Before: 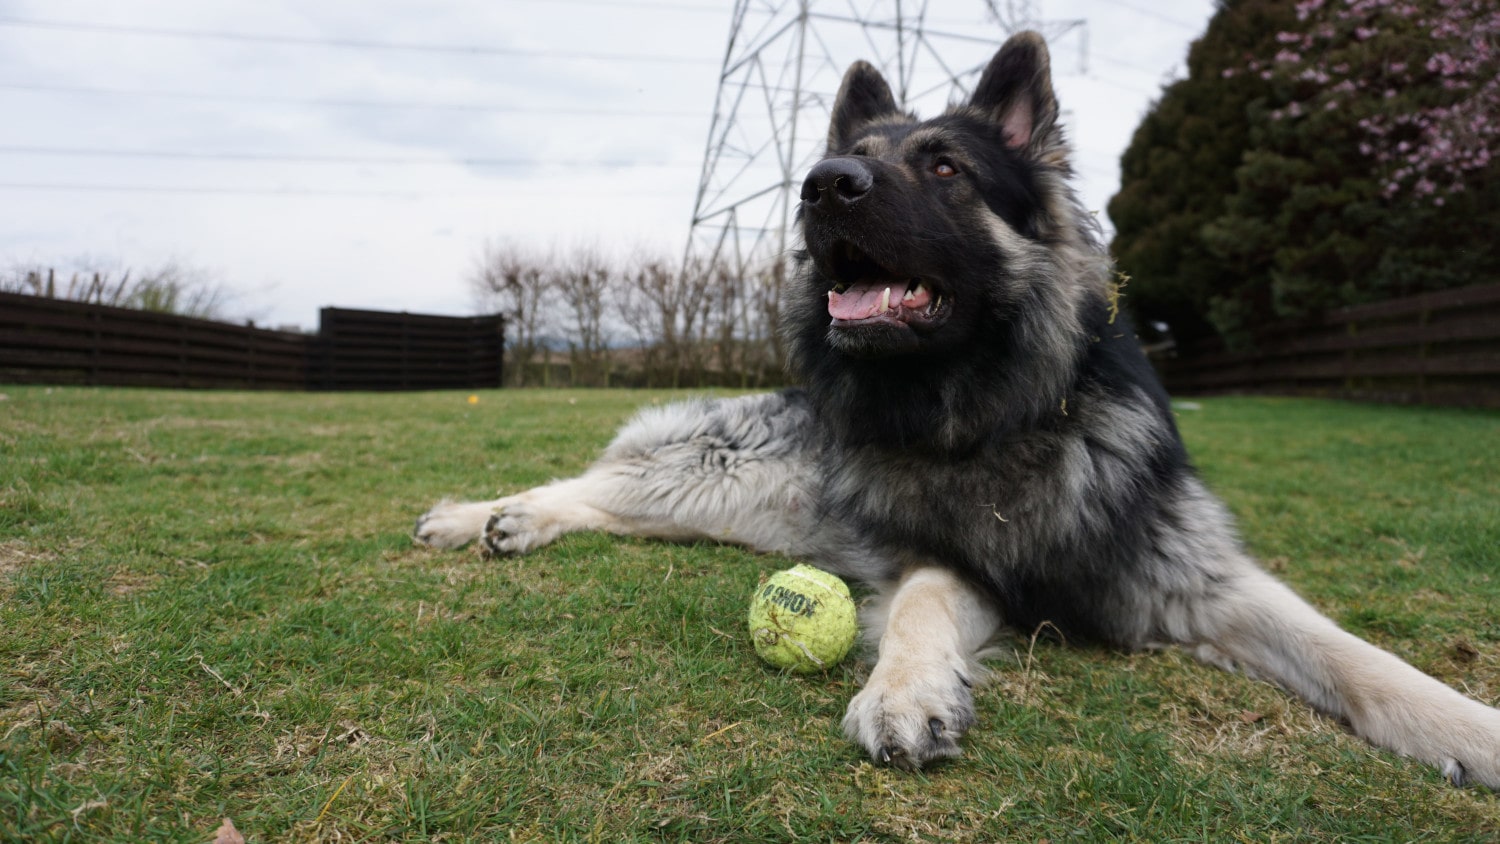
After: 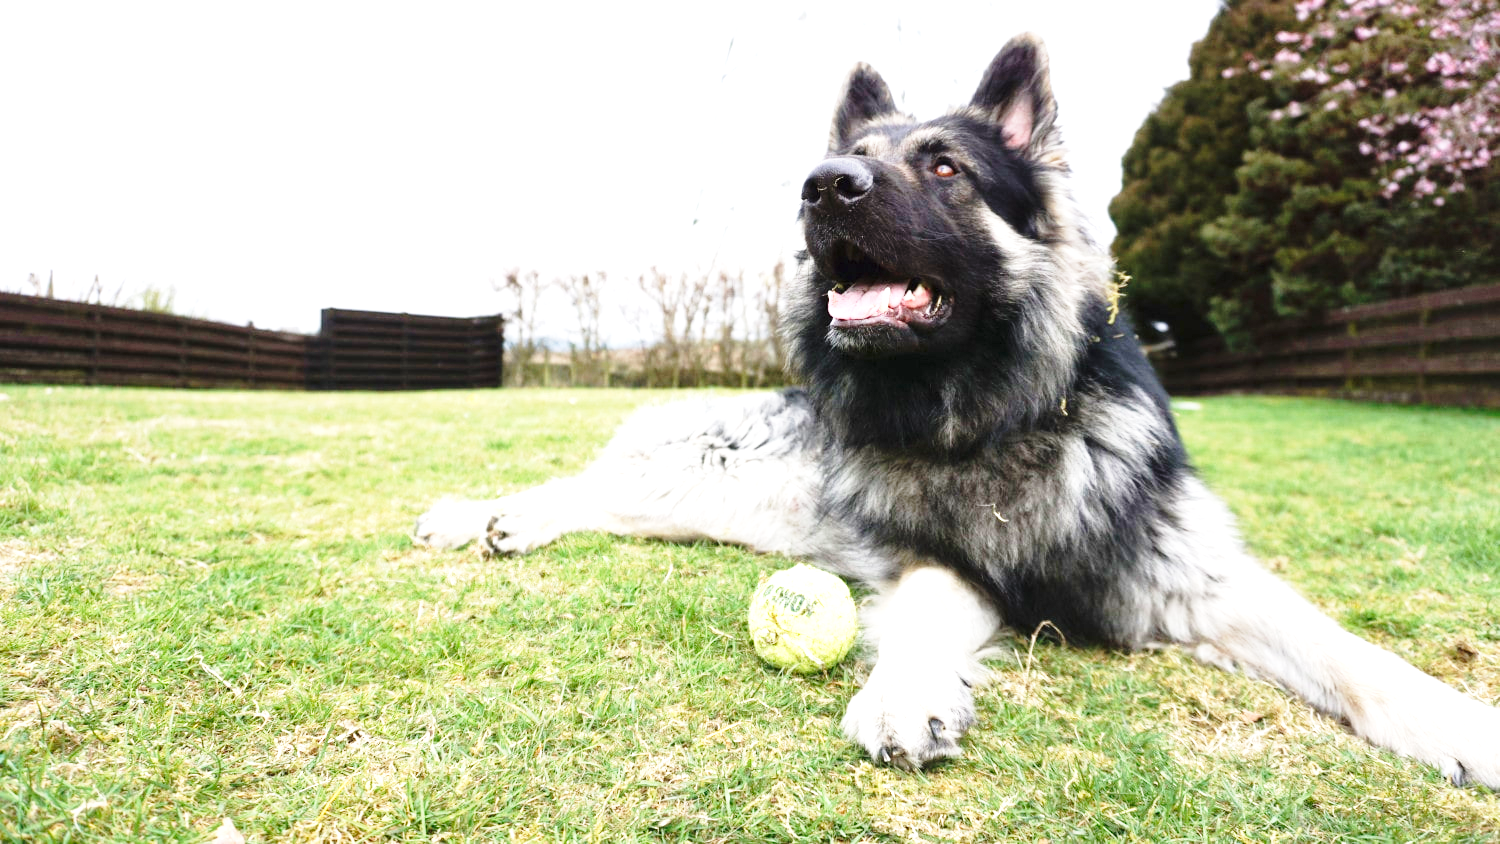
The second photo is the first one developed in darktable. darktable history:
base curve: curves: ch0 [(0, 0) (0.028, 0.03) (0.121, 0.232) (0.46, 0.748) (0.859, 0.968) (1, 1)], preserve colors none
exposure: black level correction 0, exposure 1.625 EV, compensate exposure bias true, compensate highlight preservation false
